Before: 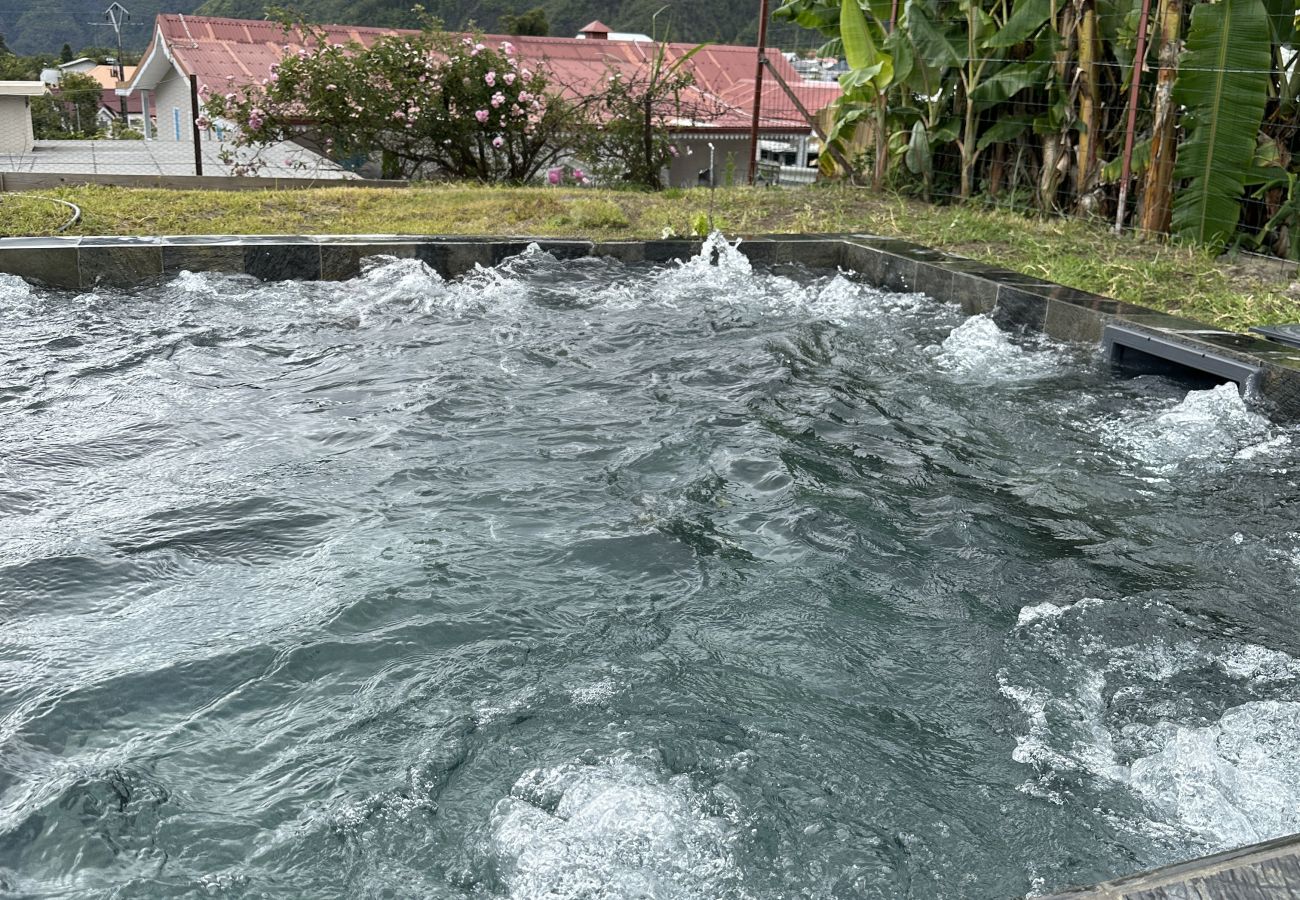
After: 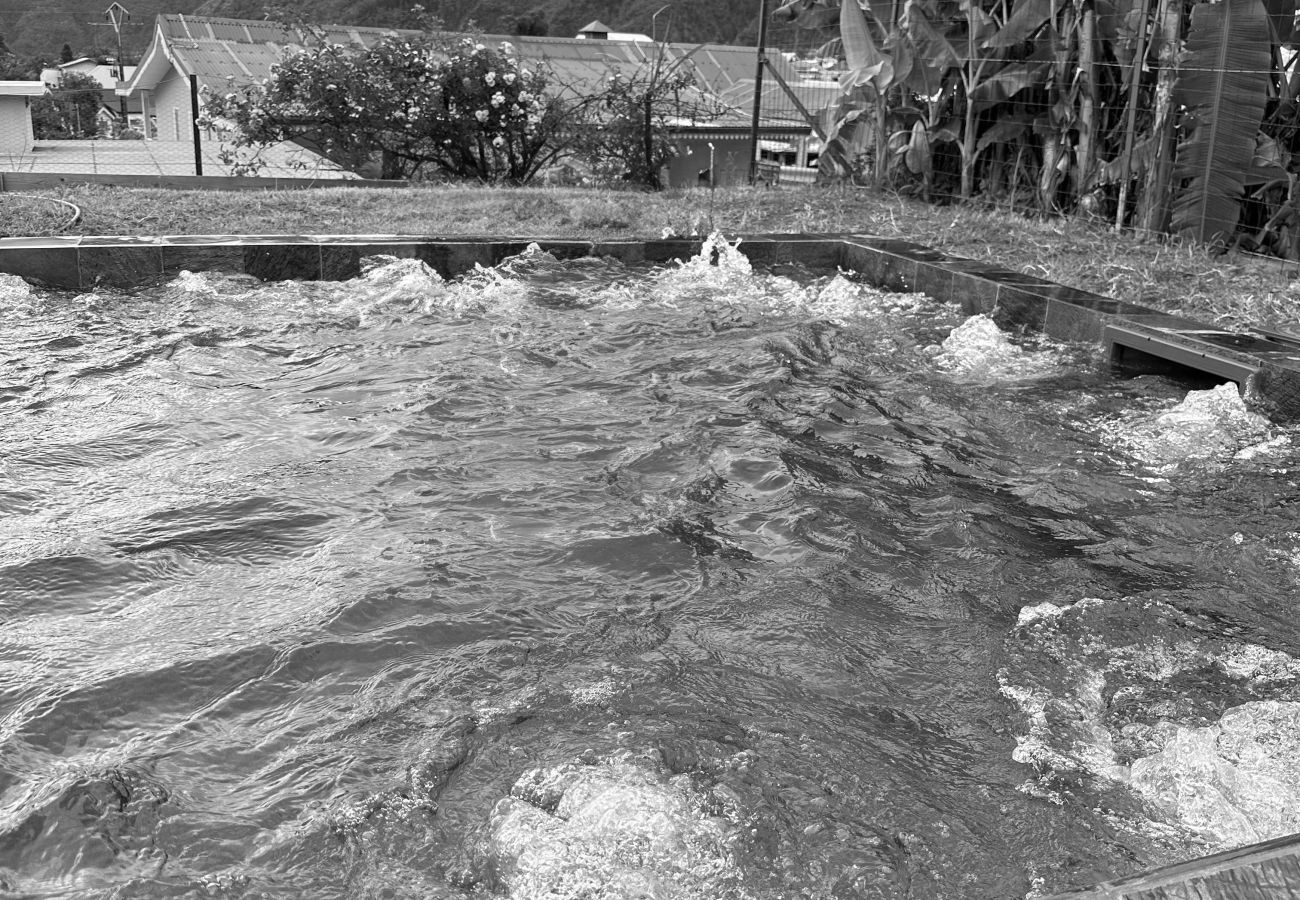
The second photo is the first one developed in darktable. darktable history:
color balance rgb: shadows fall-off 101%, linear chroma grading › mid-tones 7.63%, perceptual saturation grading › mid-tones 11.68%, mask middle-gray fulcrum 22.45%, global vibrance 10.11%, saturation formula JzAzBz (2021)
contrast brightness saturation: saturation -1
